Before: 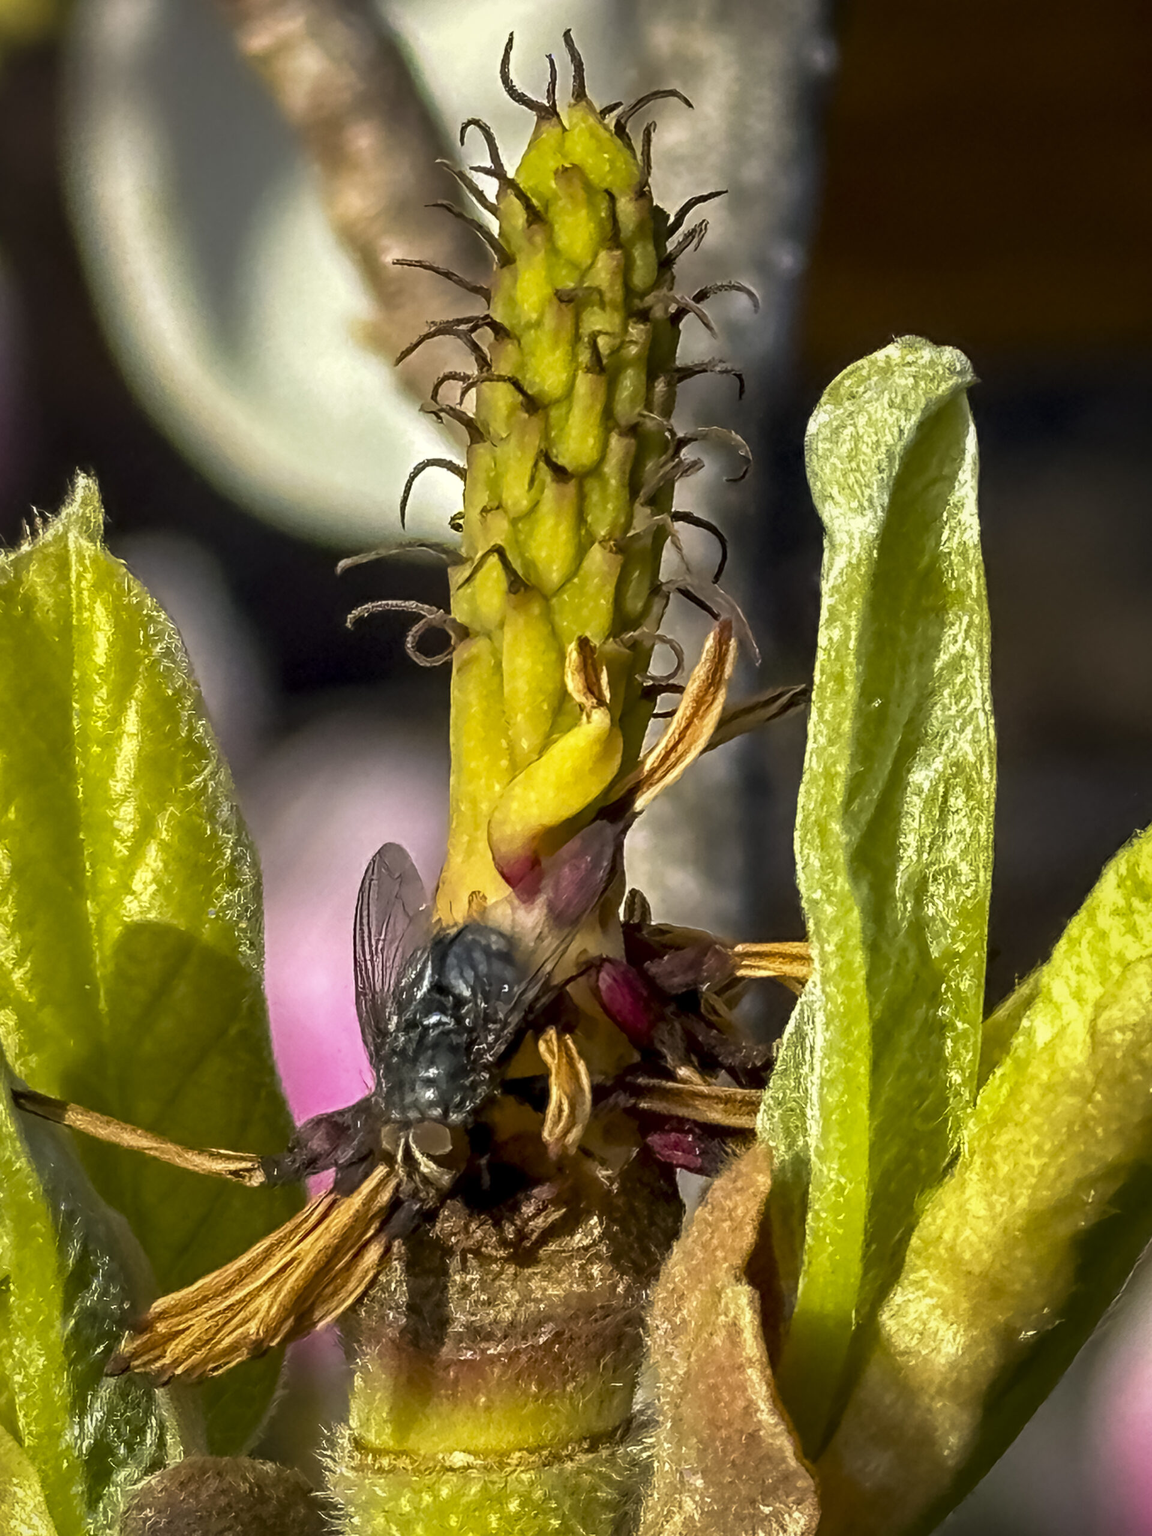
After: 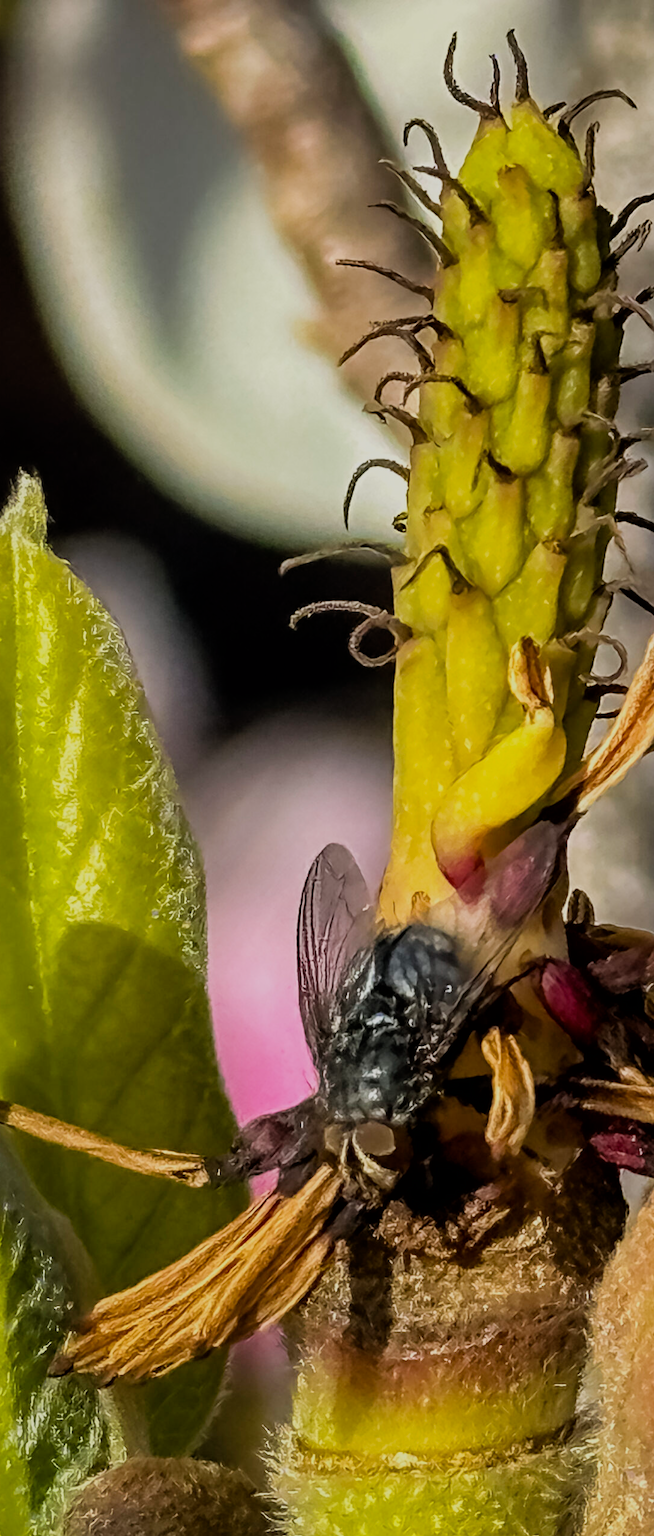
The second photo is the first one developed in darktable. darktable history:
crop: left 4.986%, right 38.178%
filmic rgb: black relative exposure -7.65 EV, white relative exposure 4.56 EV, hardness 3.61
